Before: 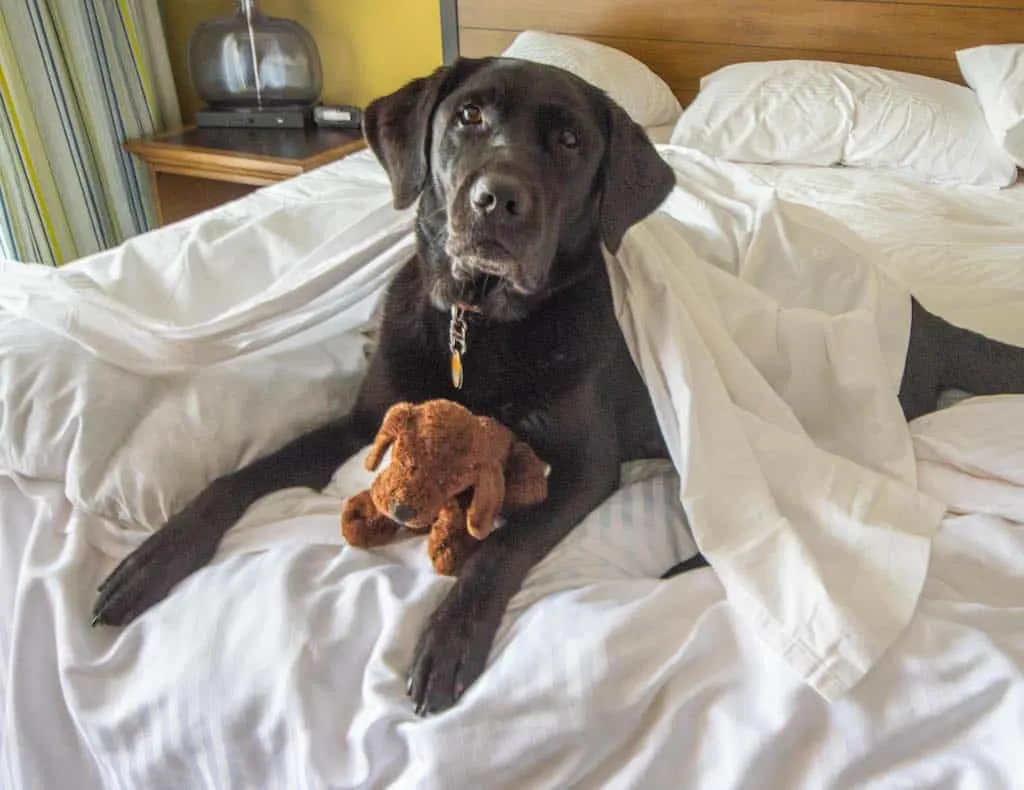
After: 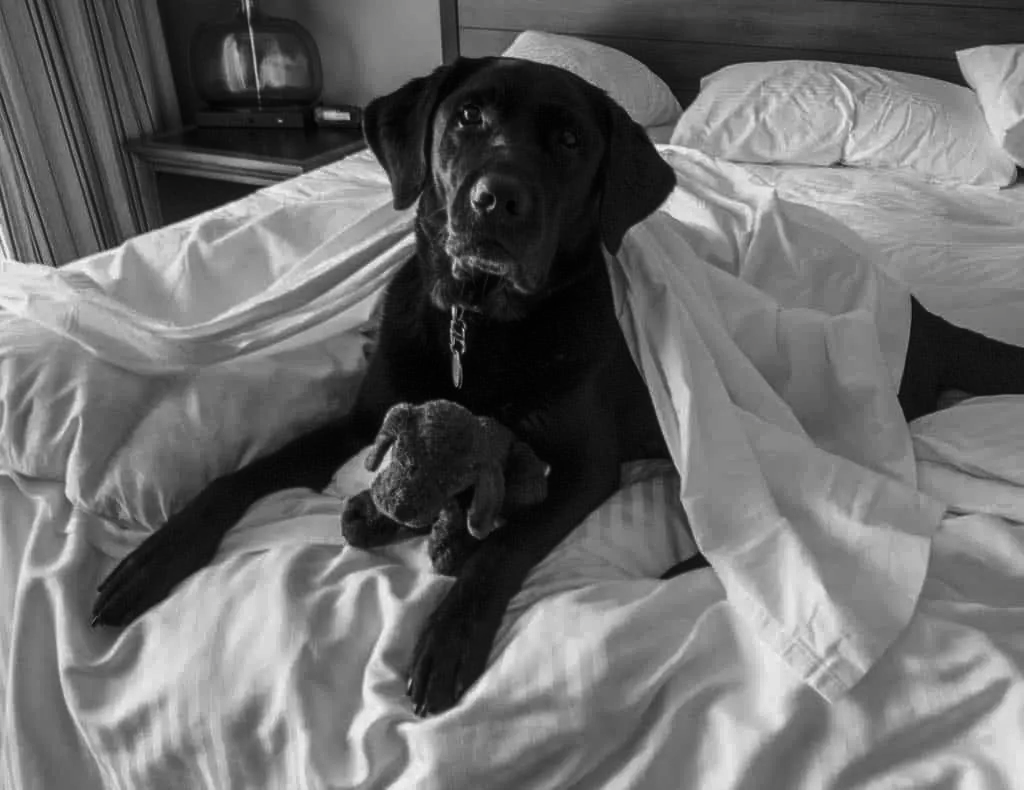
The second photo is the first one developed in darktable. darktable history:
haze removal: strength -0.112, compatibility mode true, adaptive false
contrast brightness saturation: contrast -0.037, brightness -0.584, saturation -0.998
